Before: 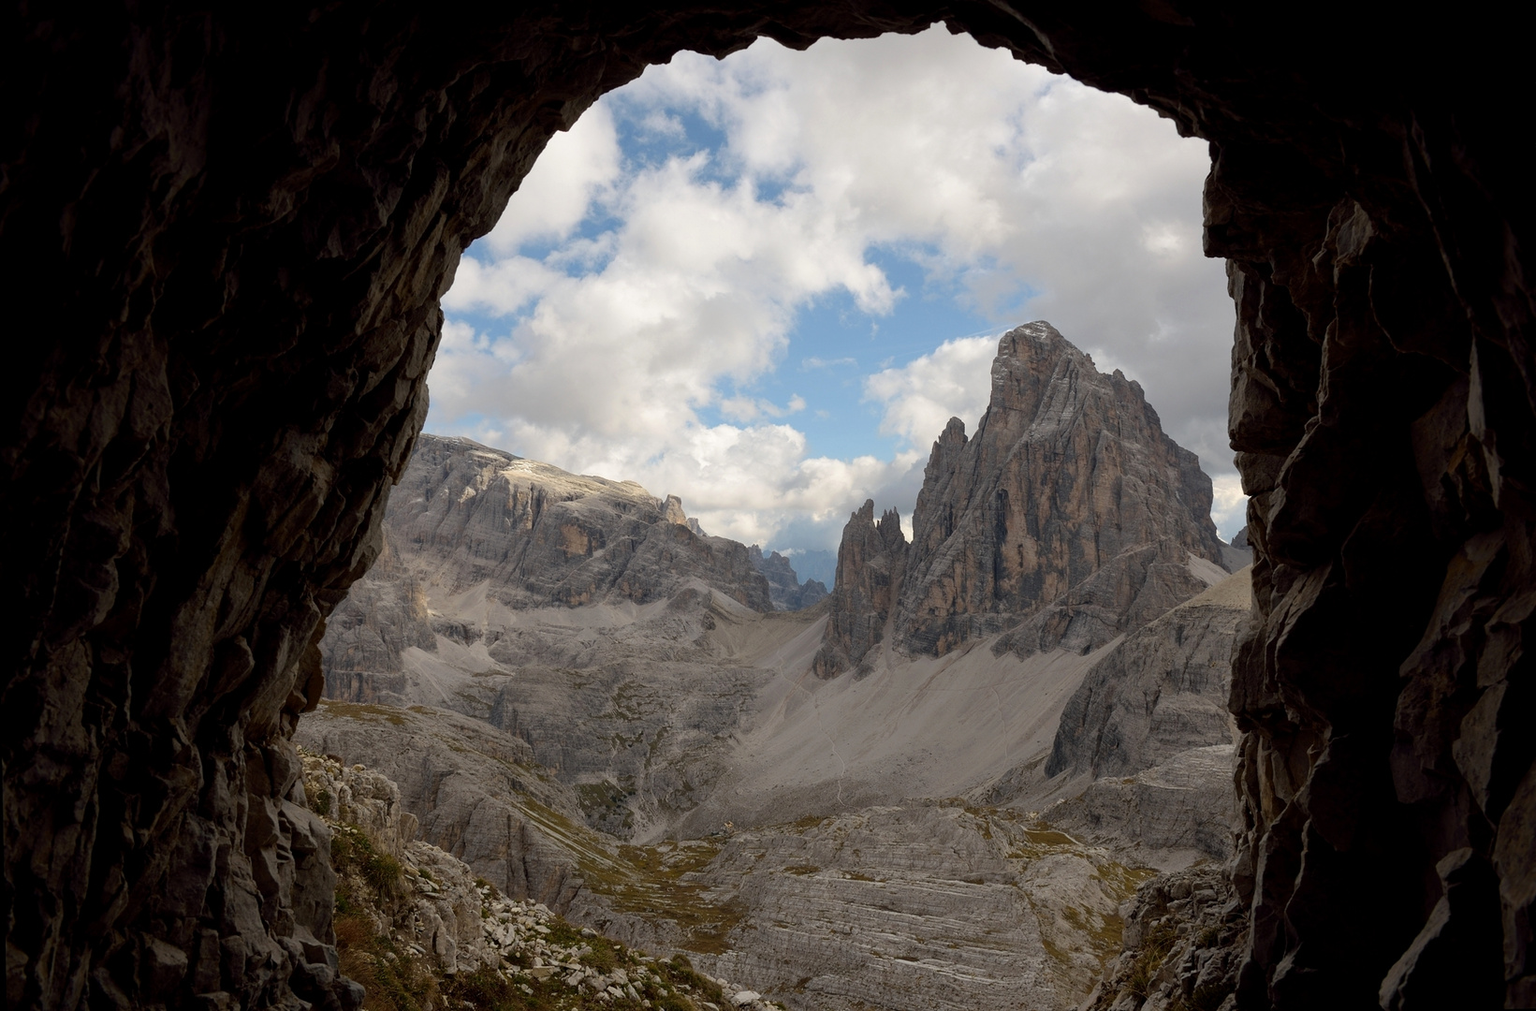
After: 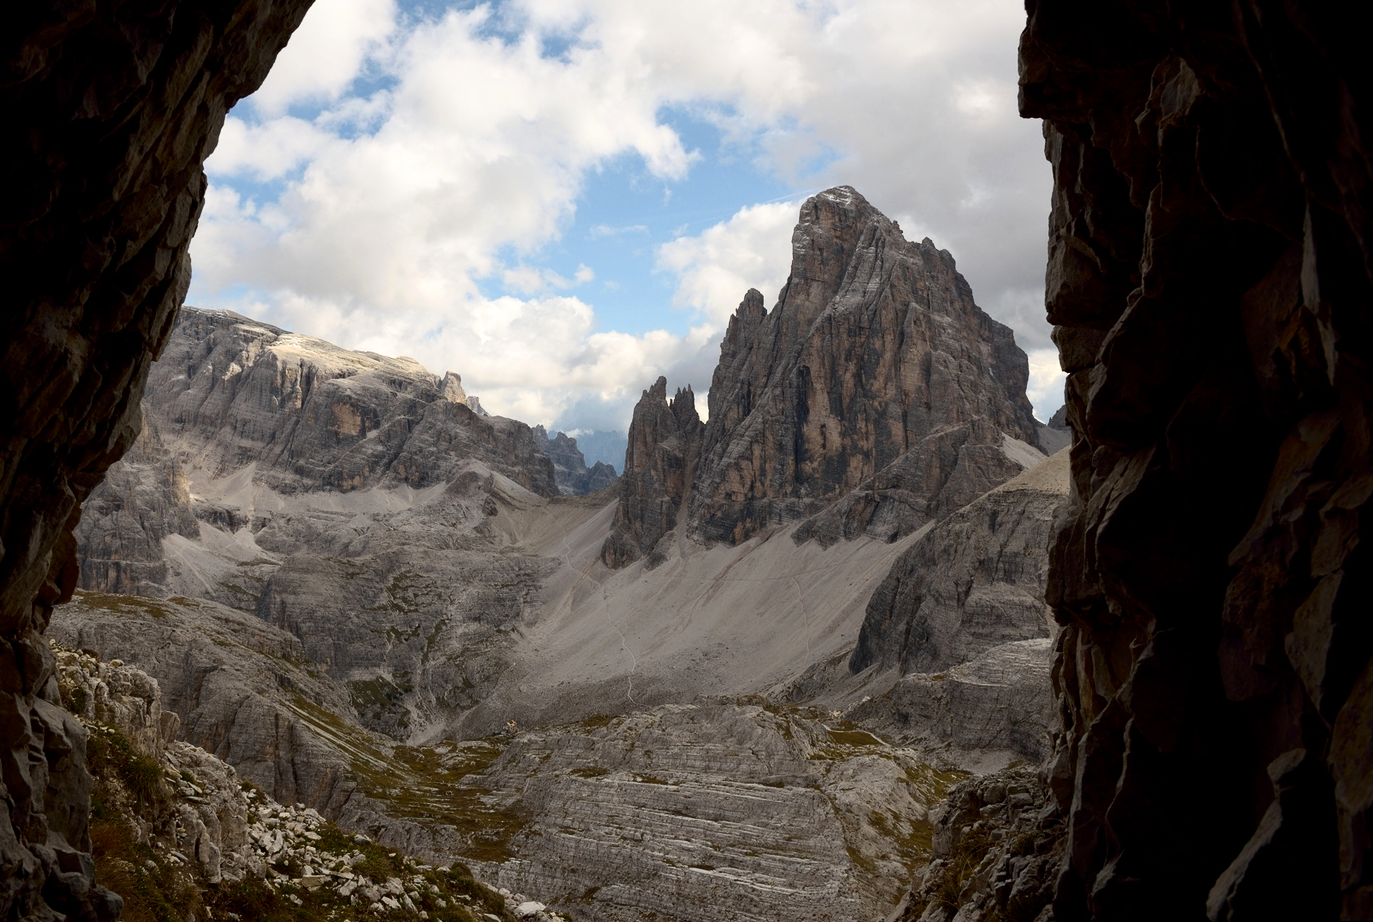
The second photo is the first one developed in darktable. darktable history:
crop: left 16.282%, top 14.545%
contrast brightness saturation: contrast 0.217
exposure: exposure 0.124 EV, compensate highlight preservation false
